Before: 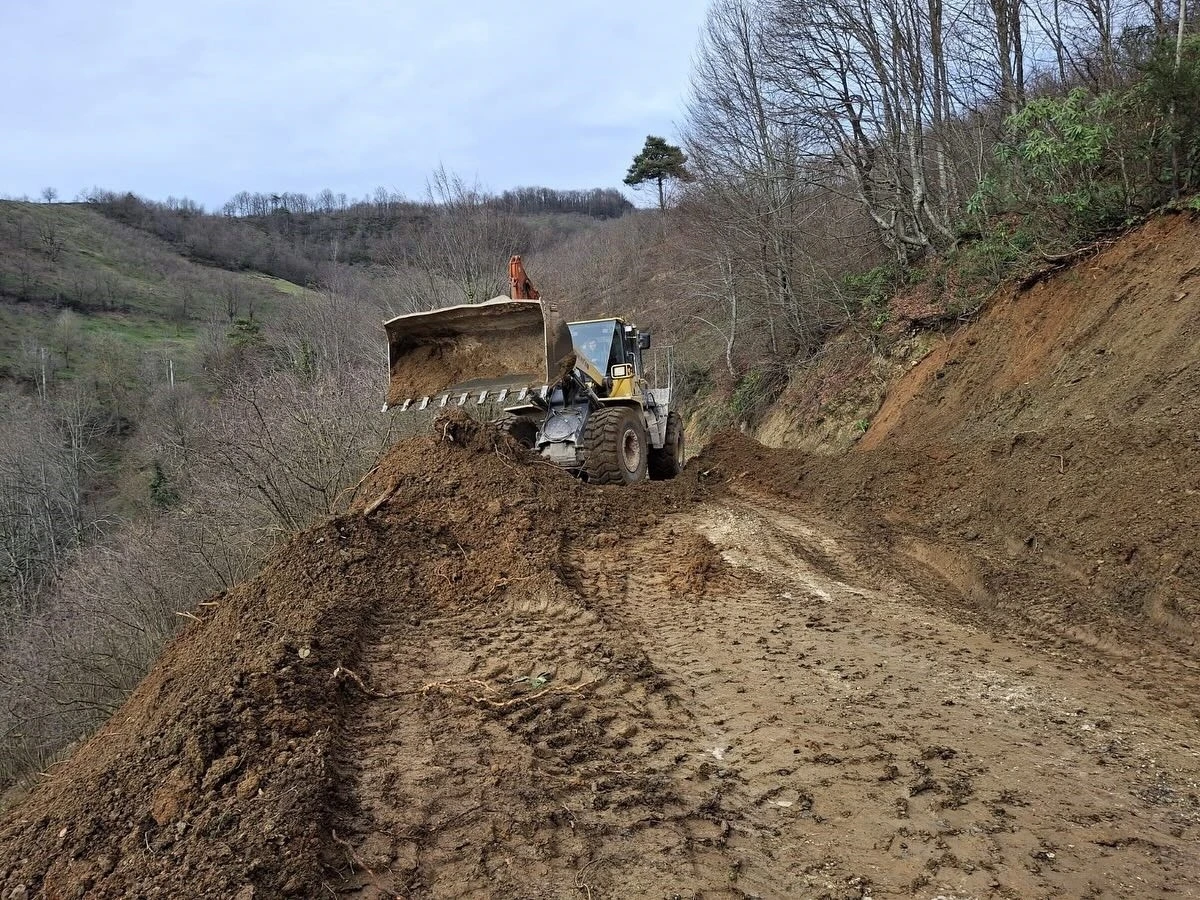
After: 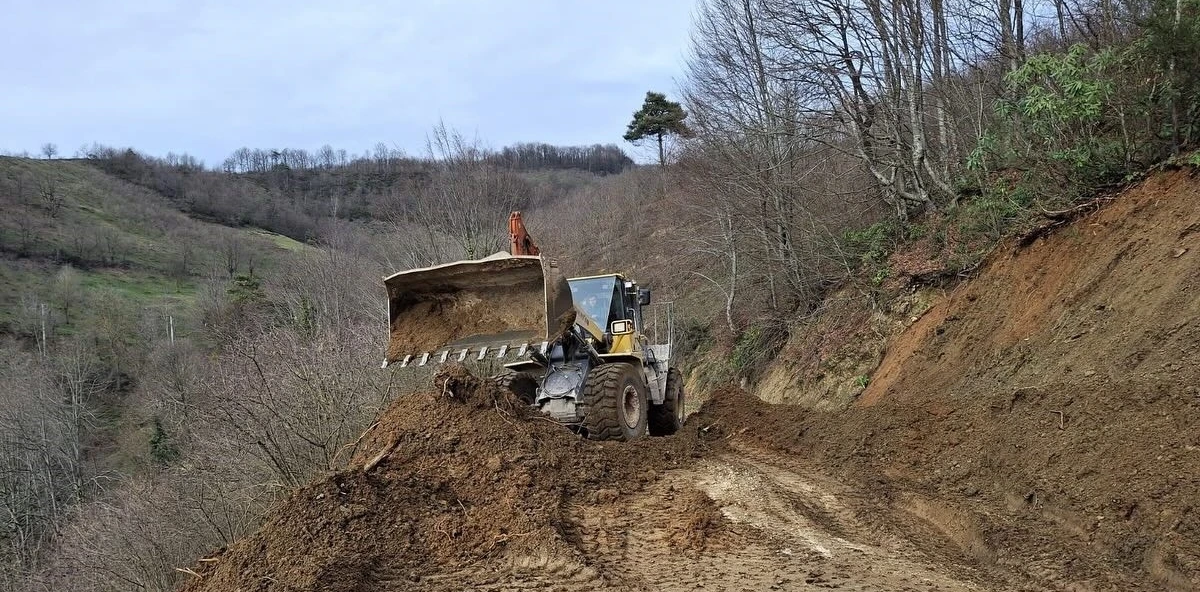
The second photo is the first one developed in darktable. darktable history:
crop and rotate: top 4.907%, bottom 29.24%
